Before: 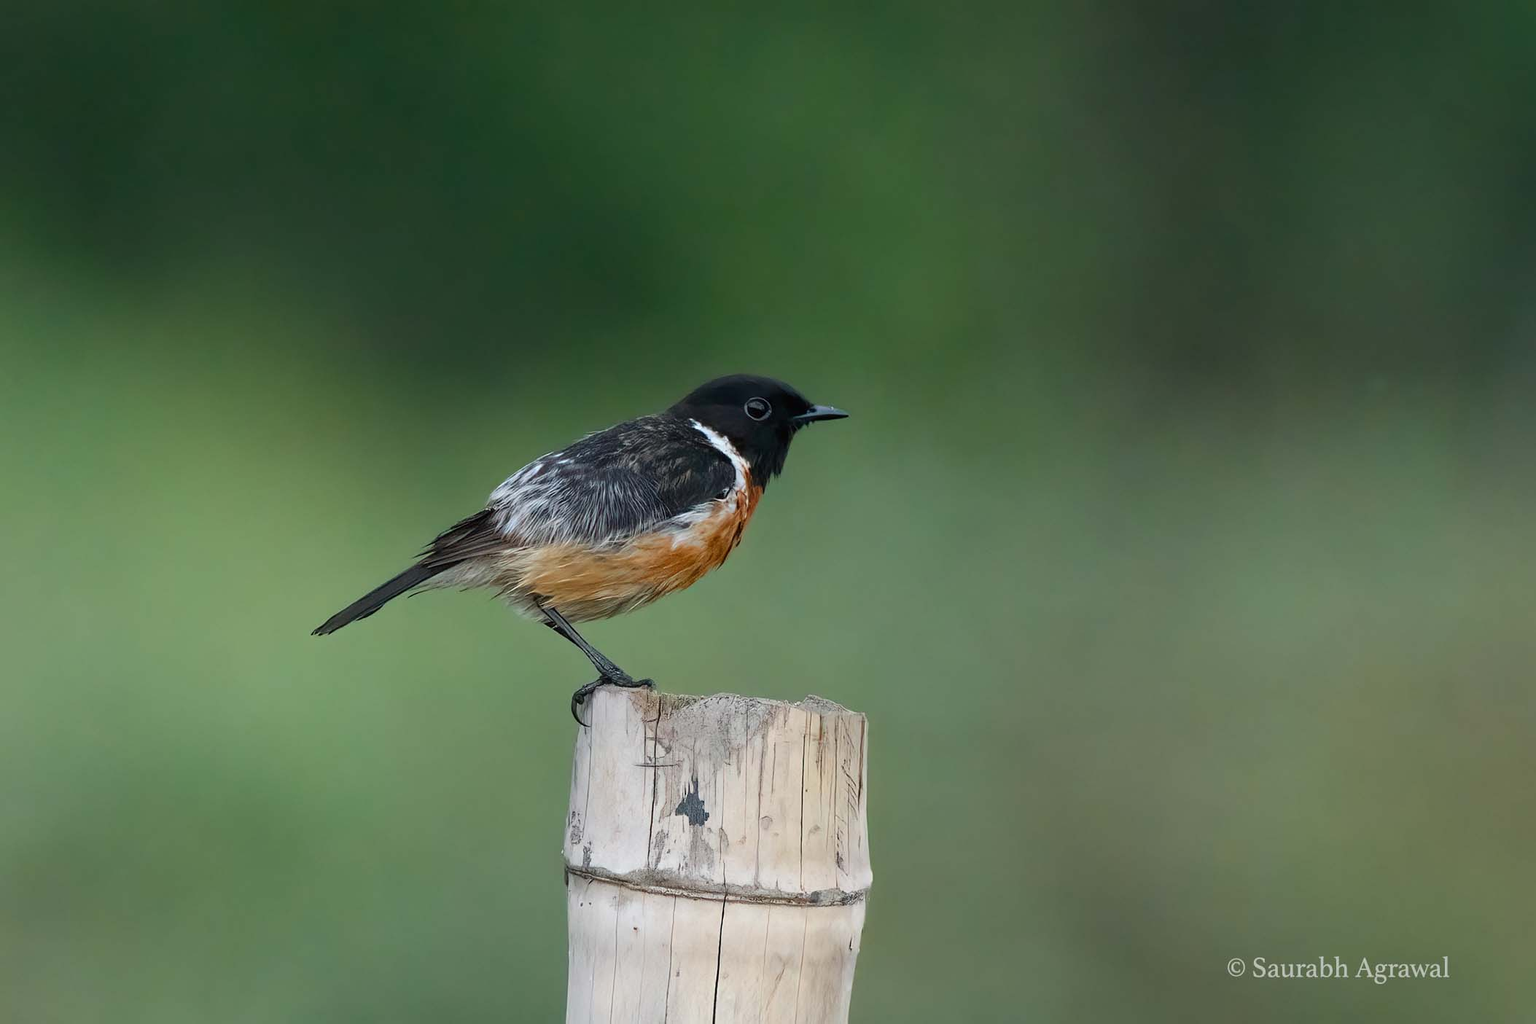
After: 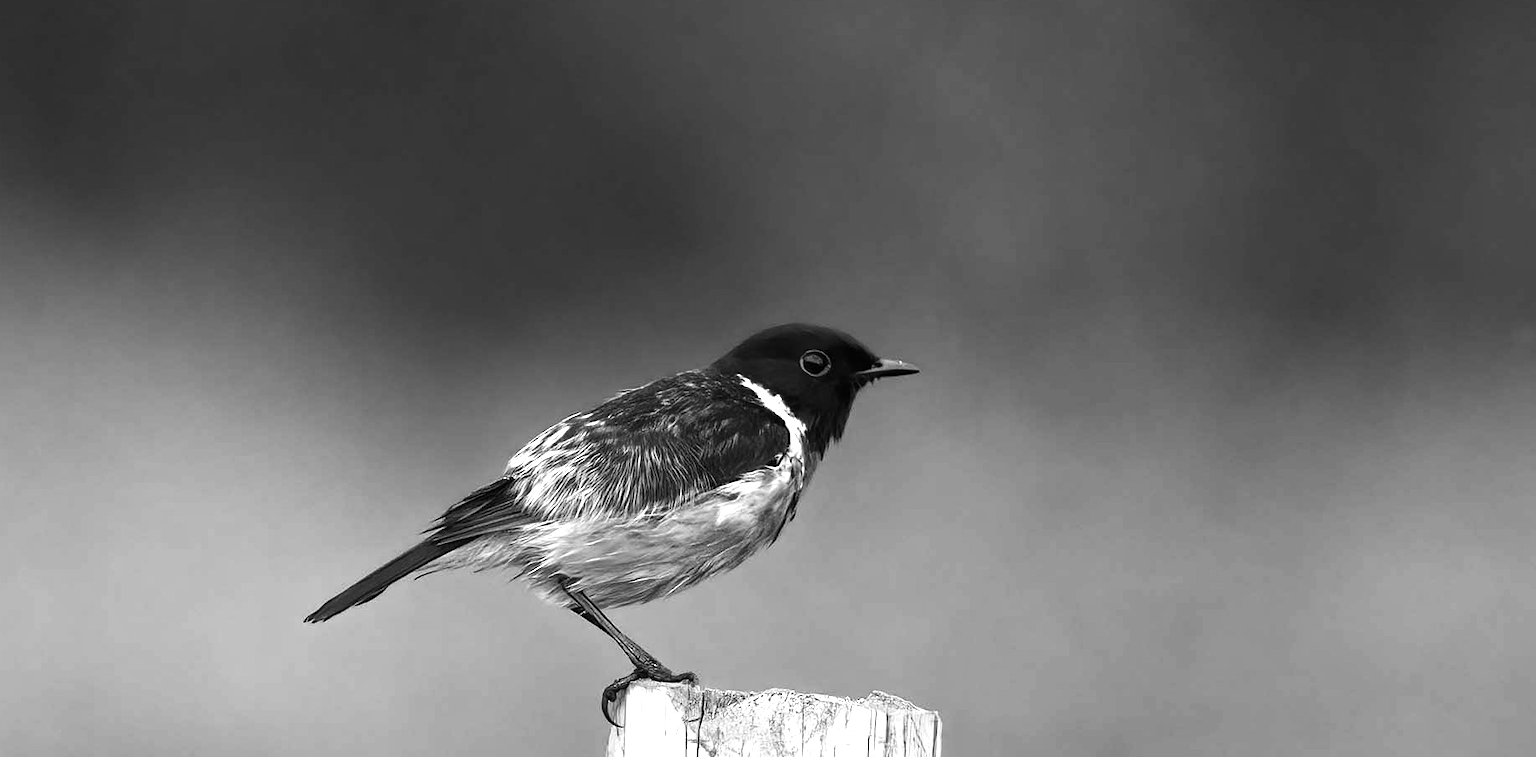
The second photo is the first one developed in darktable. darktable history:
color balance rgb: linear chroma grading › highlights 100%, linear chroma grading › global chroma 23.41%, perceptual saturation grading › global saturation 35.38%, hue shift -10.68°, perceptual brilliance grading › highlights 47.25%, perceptual brilliance grading › mid-tones 22.2%, perceptual brilliance grading › shadows -5.93%
crop: left 3.015%, top 8.969%, right 9.647%, bottom 26.457%
monochrome: on, module defaults
